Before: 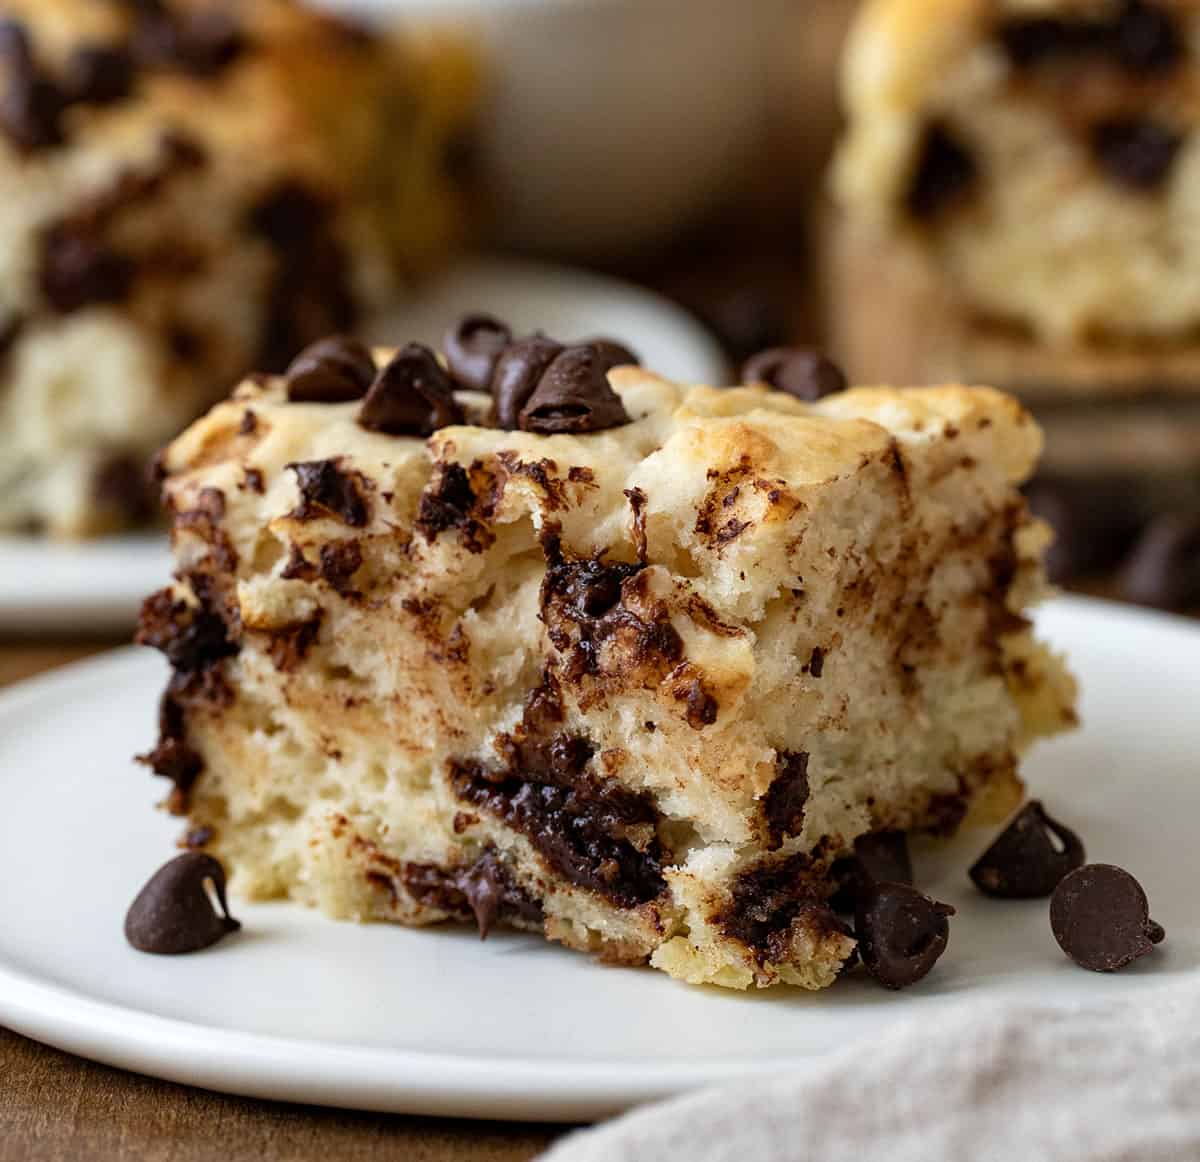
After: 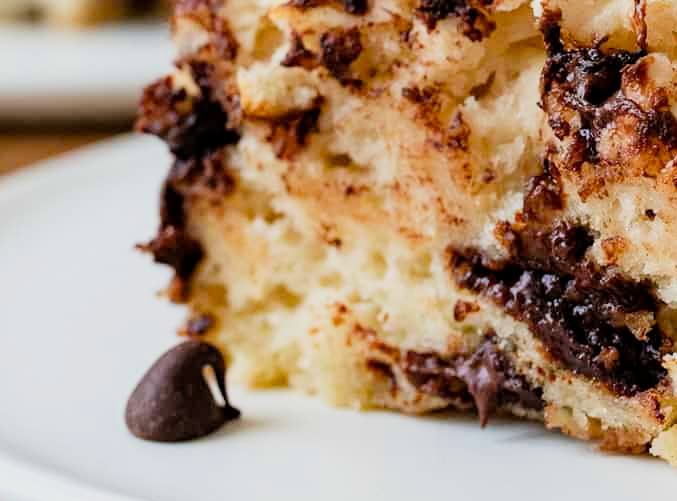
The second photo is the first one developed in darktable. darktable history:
crop: top 44.08%, right 43.533%, bottom 12.772%
filmic rgb: black relative exposure -7.65 EV, white relative exposure 4.56 EV, threshold 5.98 EV, hardness 3.61, enable highlight reconstruction true
exposure: black level correction 0, exposure 0.694 EV, compensate exposure bias true, compensate highlight preservation false
